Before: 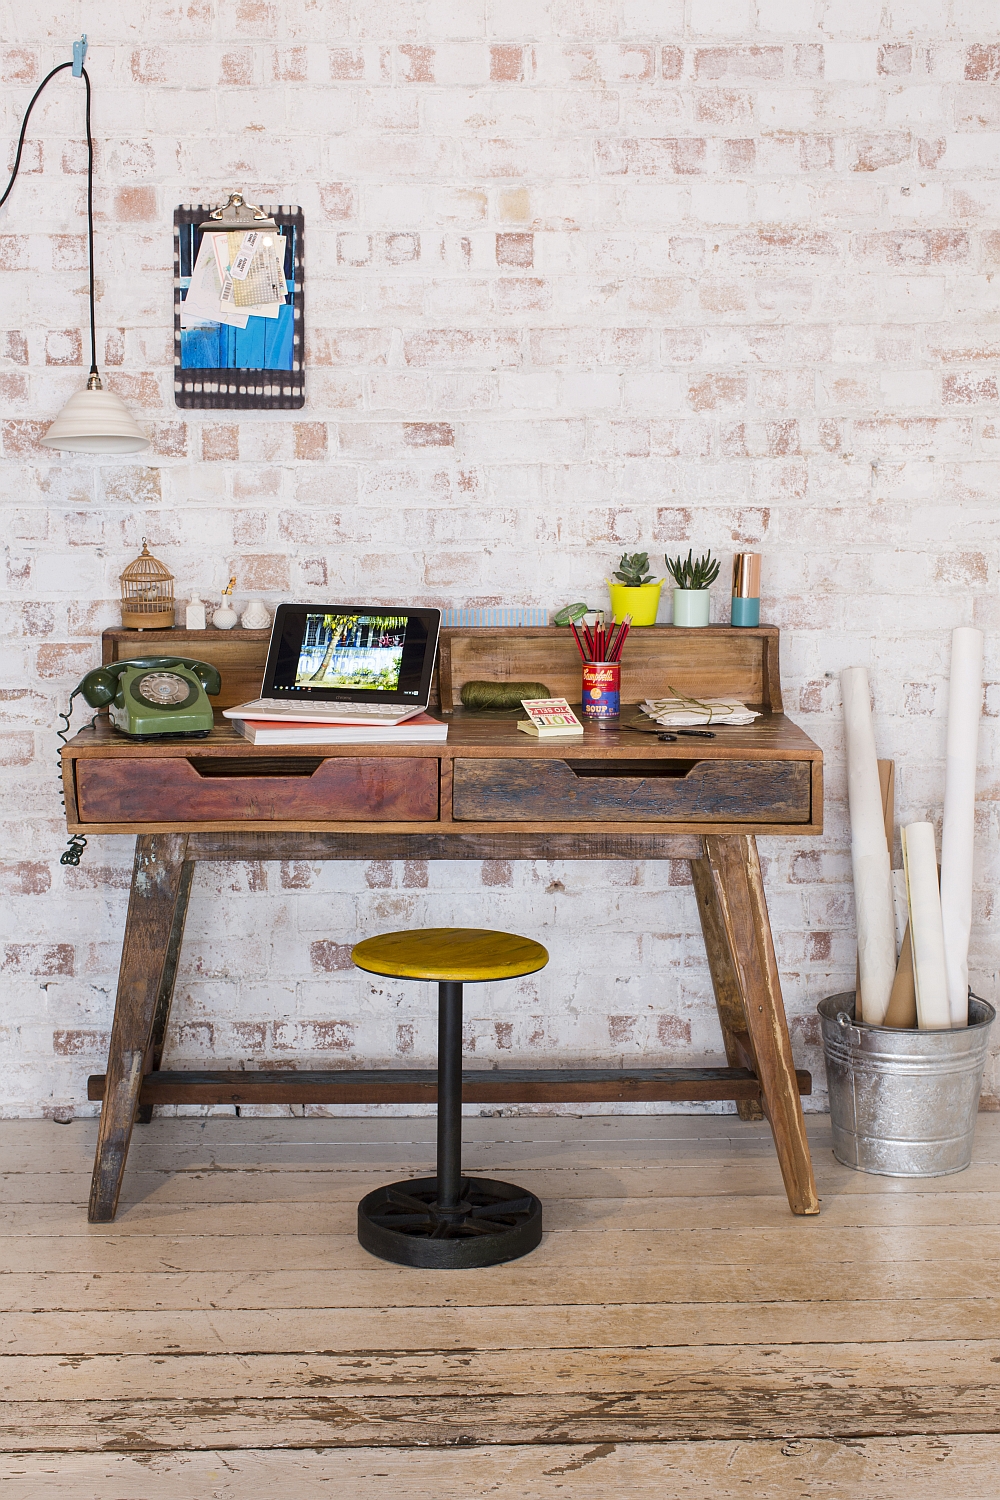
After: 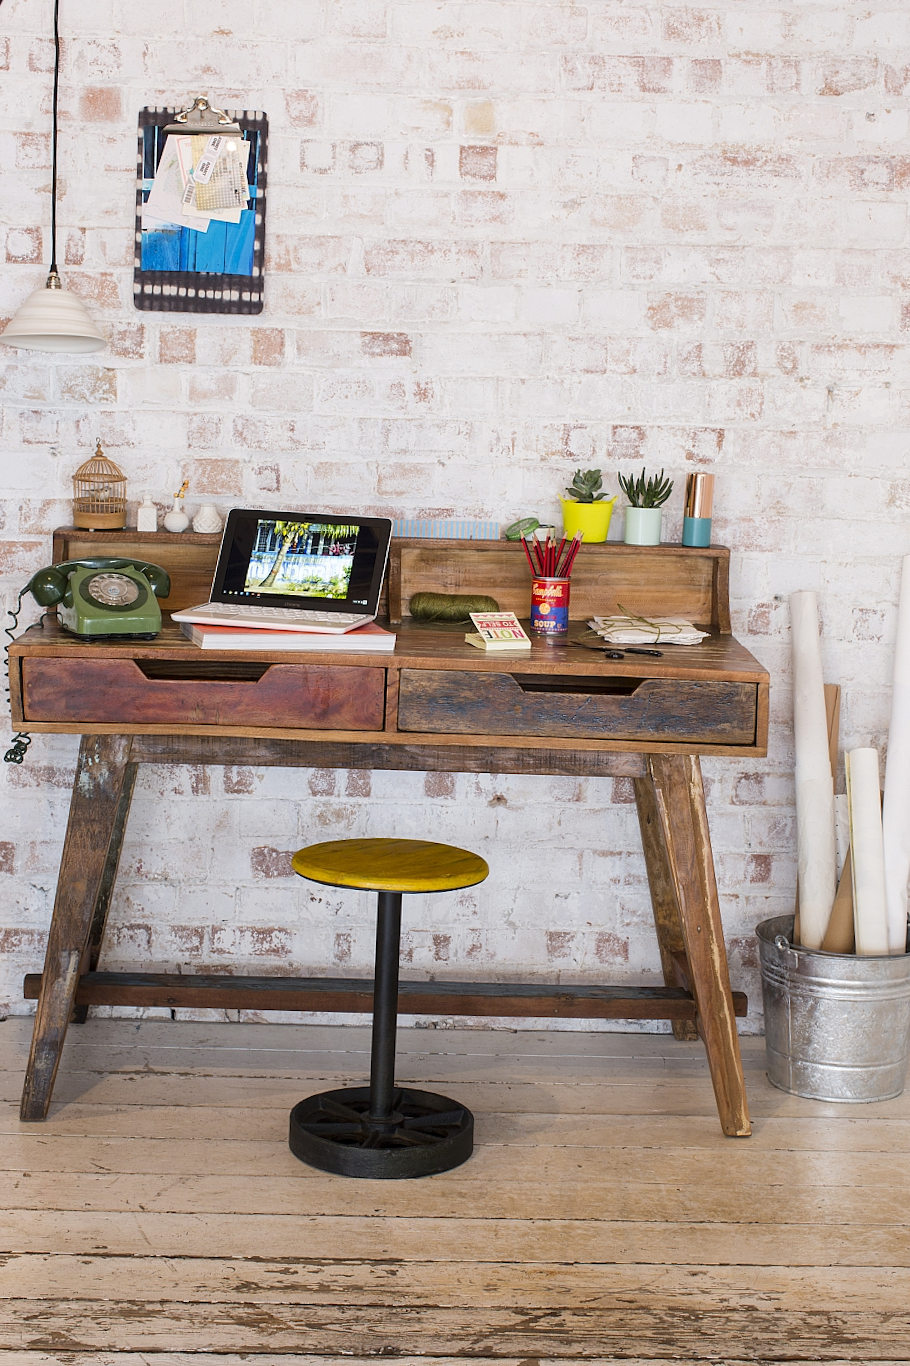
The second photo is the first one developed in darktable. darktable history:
crop and rotate: angle -1.88°, left 3.159%, top 3.78%, right 1.371%, bottom 0.694%
